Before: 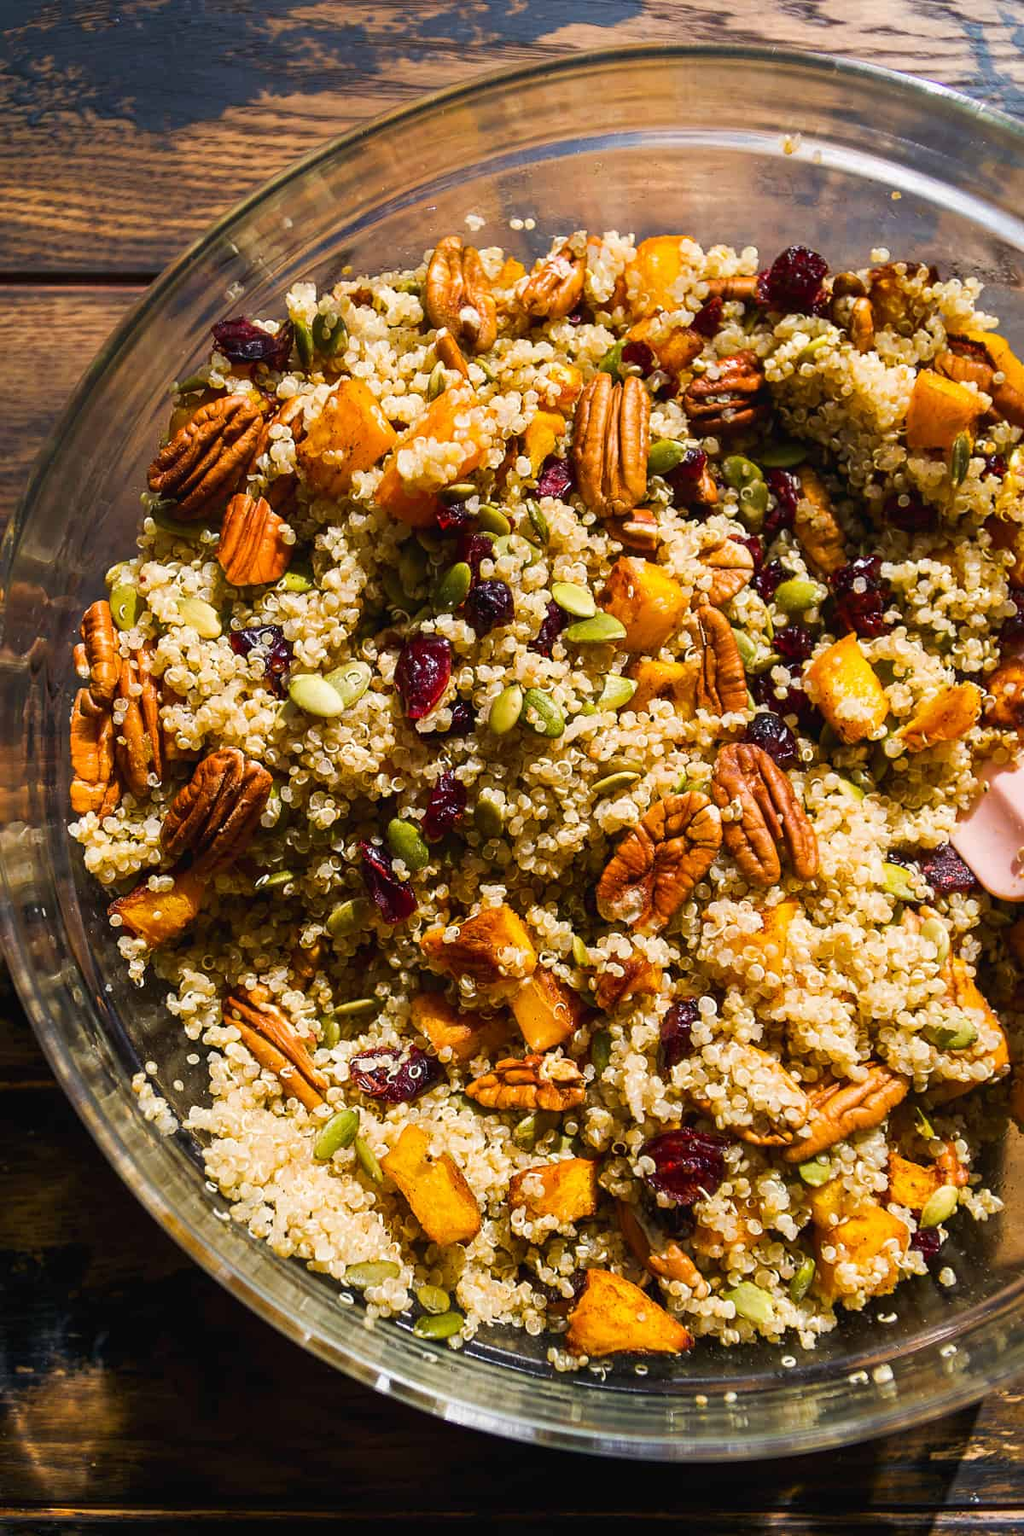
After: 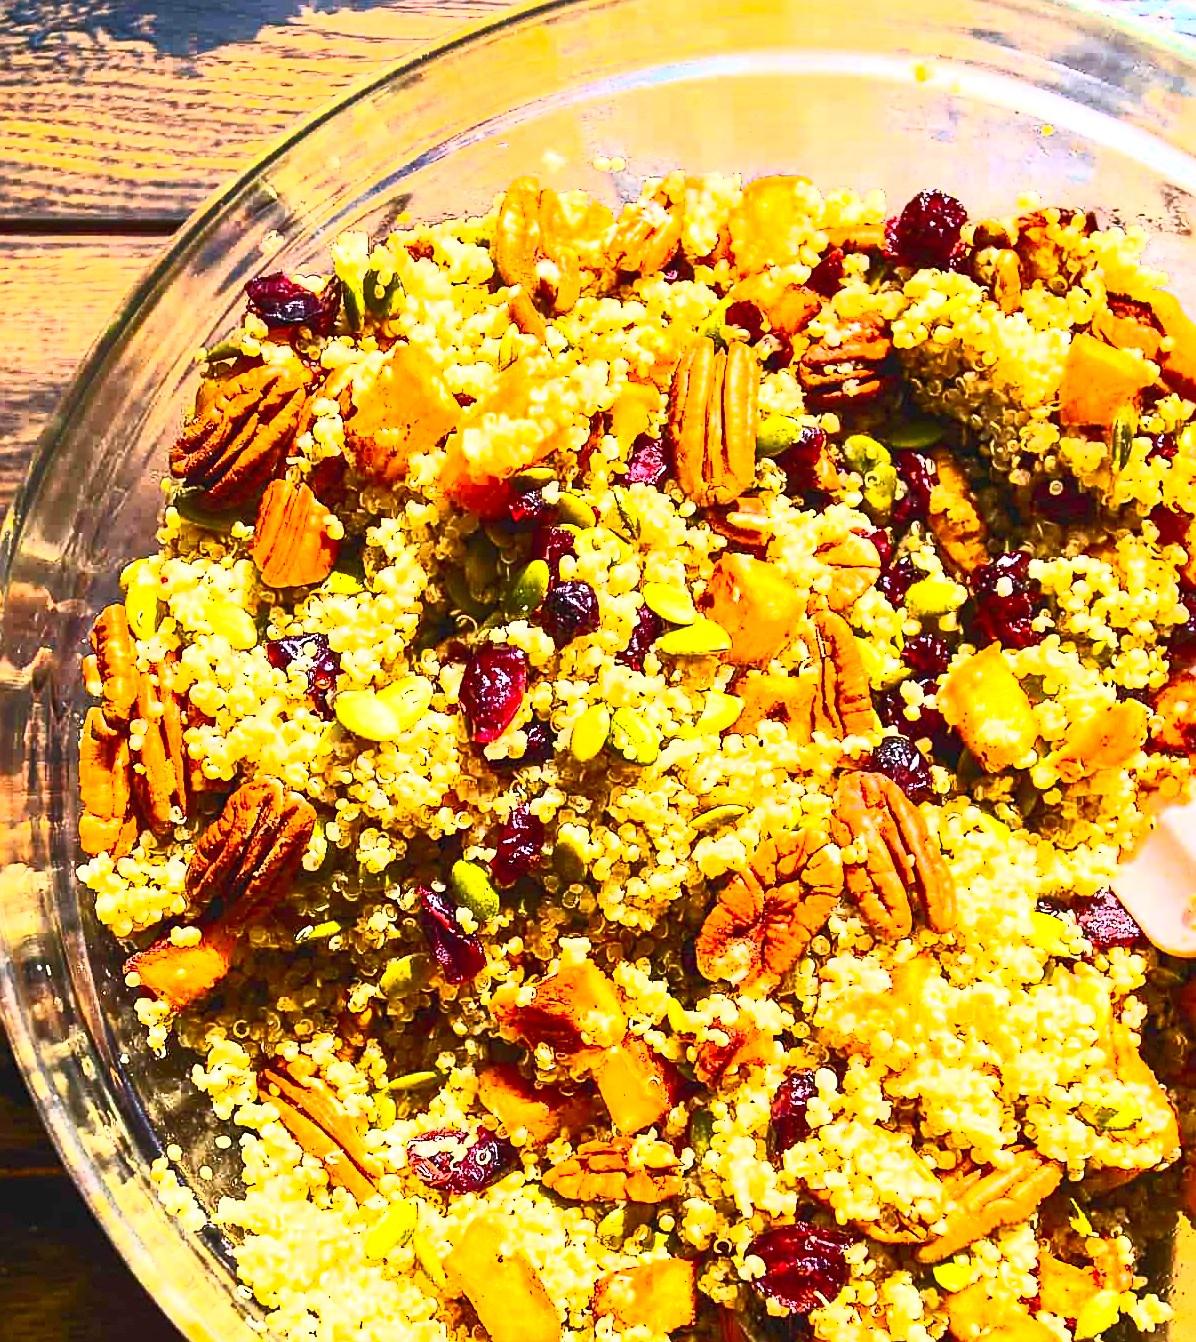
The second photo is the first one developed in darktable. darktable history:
crop: left 0.281%, top 5.547%, bottom 19.843%
sharpen: on, module defaults
exposure: black level correction 0, exposure 1.099 EV, compensate highlight preservation false
contrast brightness saturation: contrast 0.837, brightness 0.608, saturation 0.585
